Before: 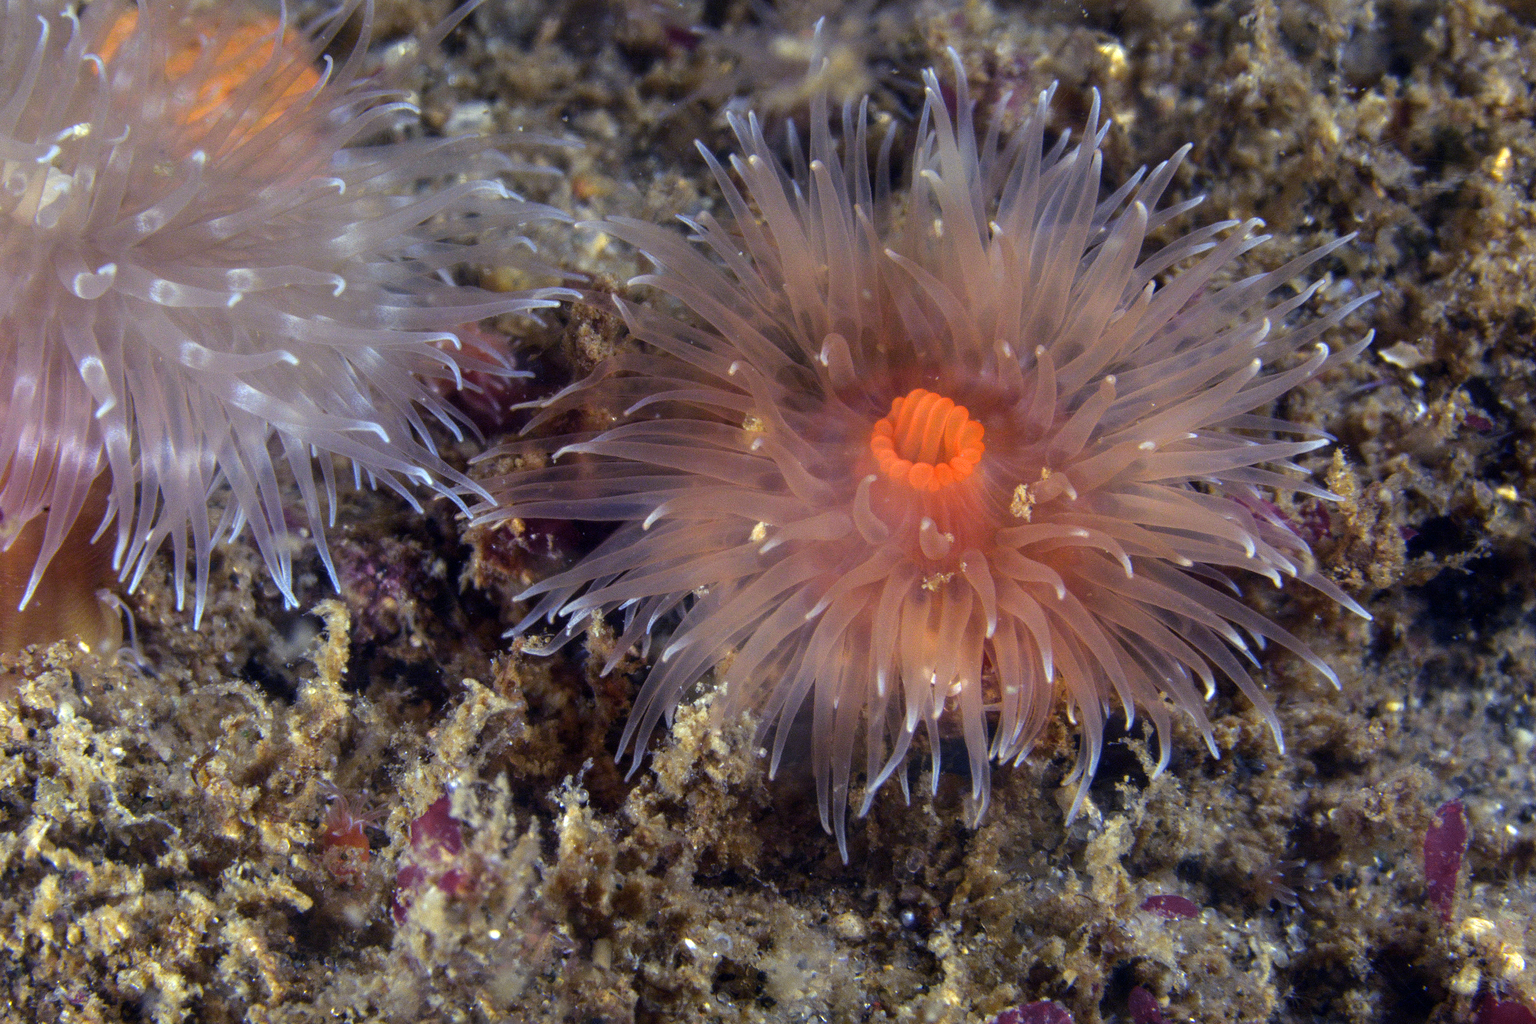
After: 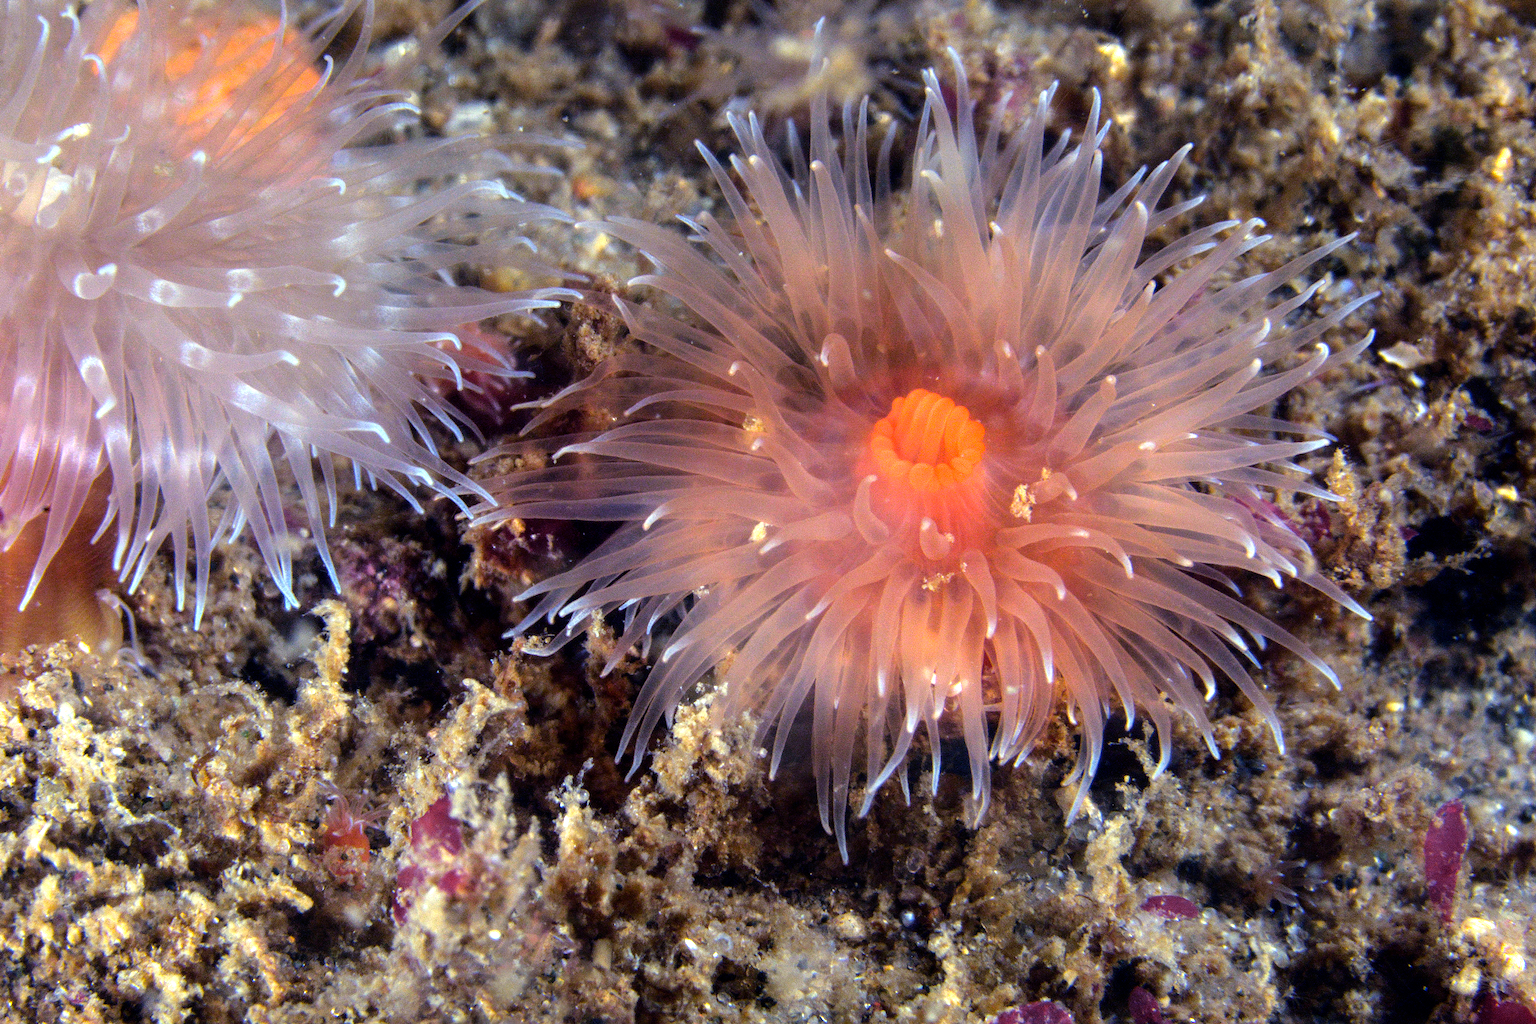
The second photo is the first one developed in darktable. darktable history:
tone equalizer: -8 EV -0.784 EV, -7 EV -0.73 EV, -6 EV -0.616 EV, -5 EV -0.395 EV, -3 EV 0.366 EV, -2 EV 0.6 EV, -1 EV 0.674 EV, +0 EV 0.766 EV
